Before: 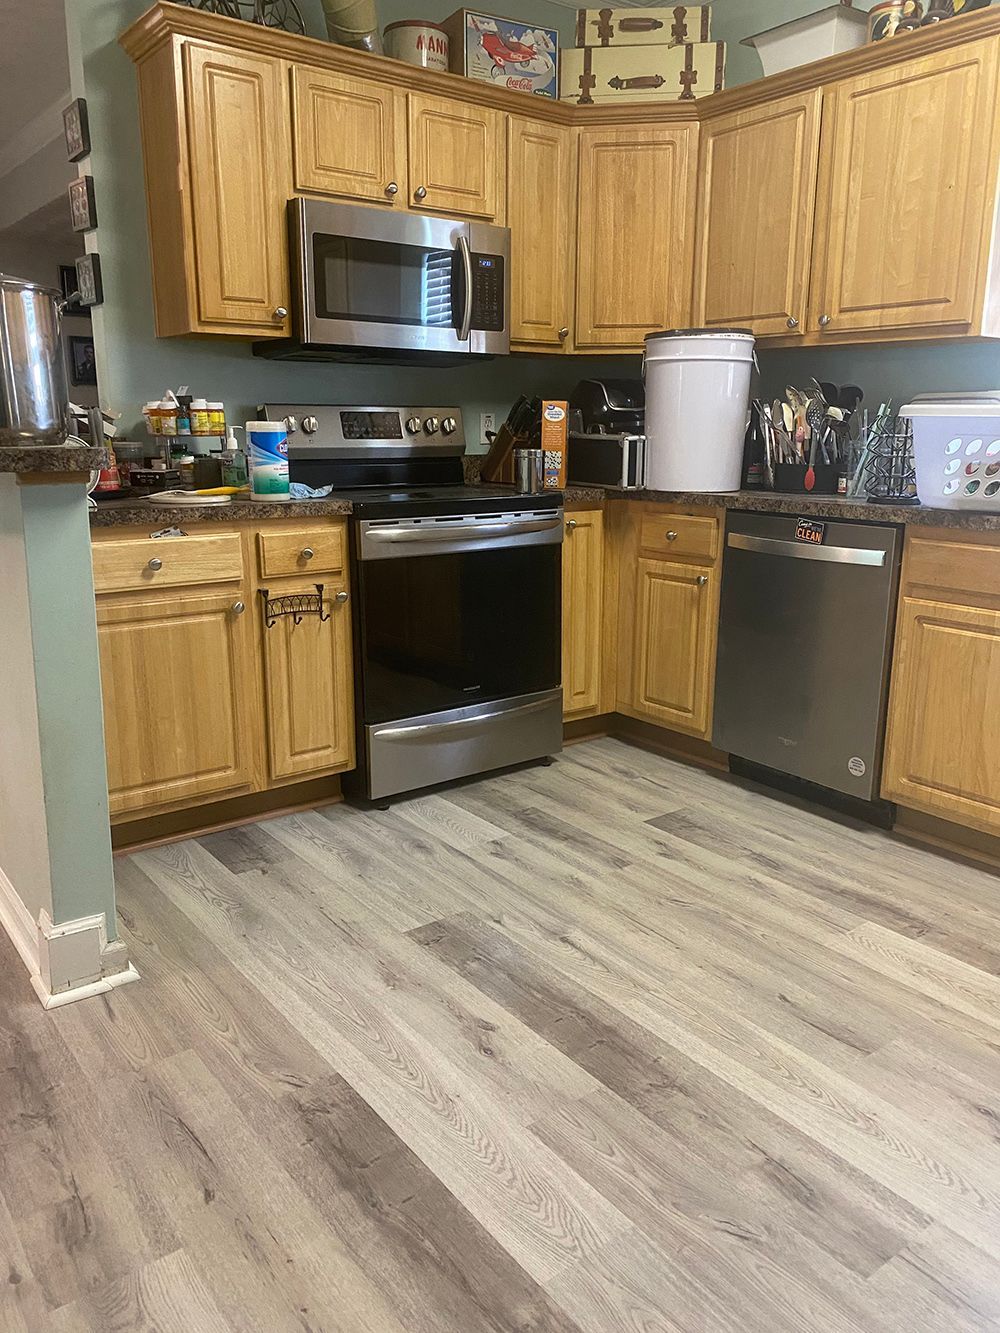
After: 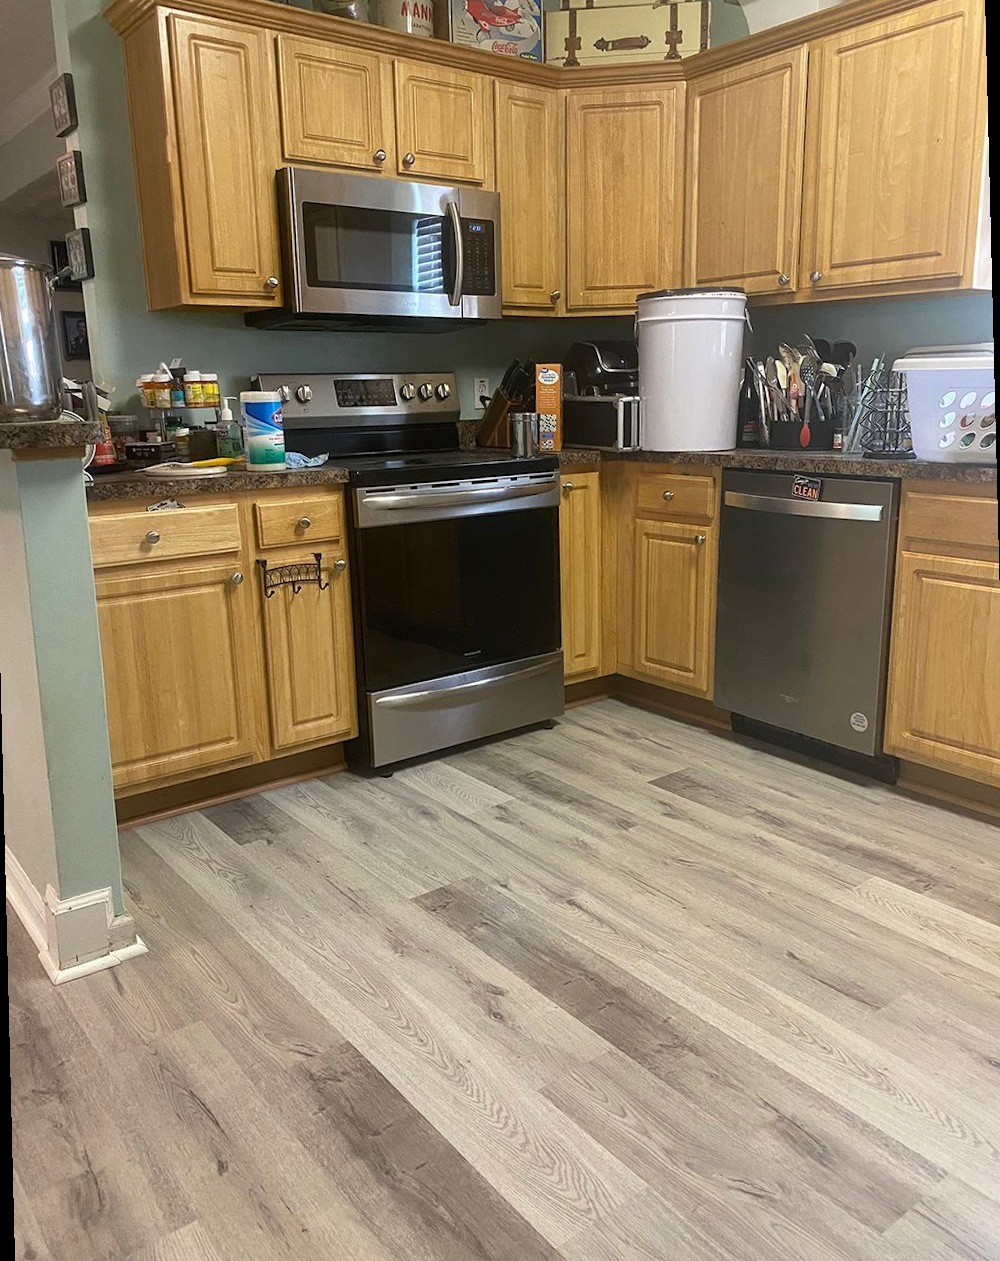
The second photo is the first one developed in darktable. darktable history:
rotate and perspective: rotation -1.42°, crop left 0.016, crop right 0.984, crop top 0.035, crop bottom 0.965
